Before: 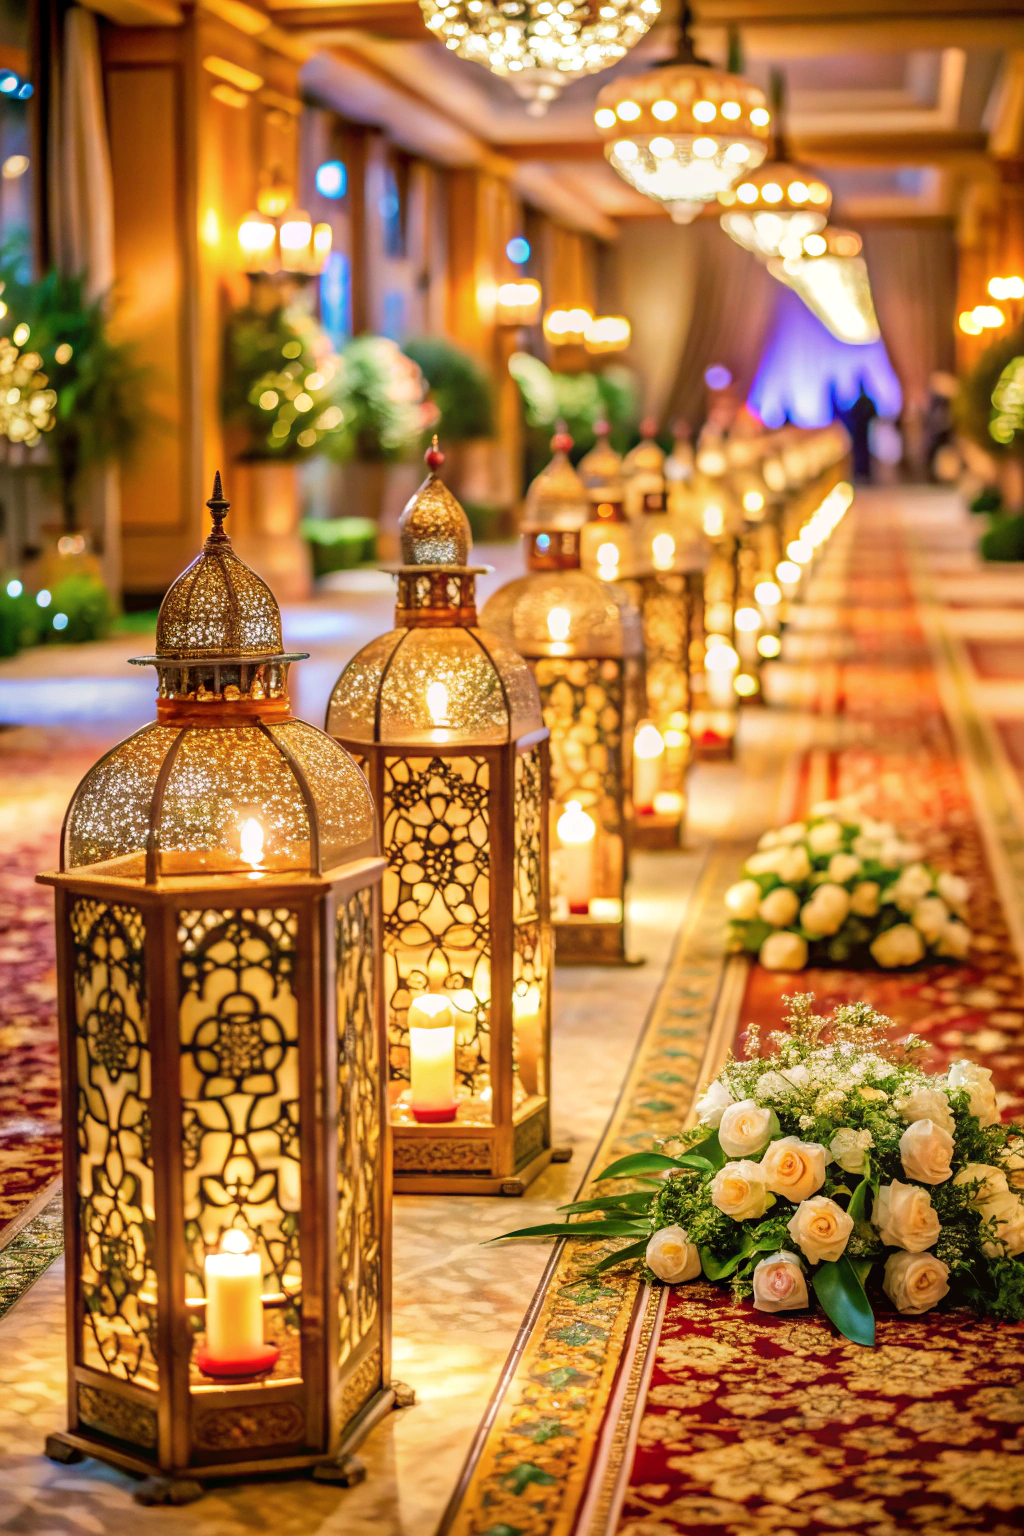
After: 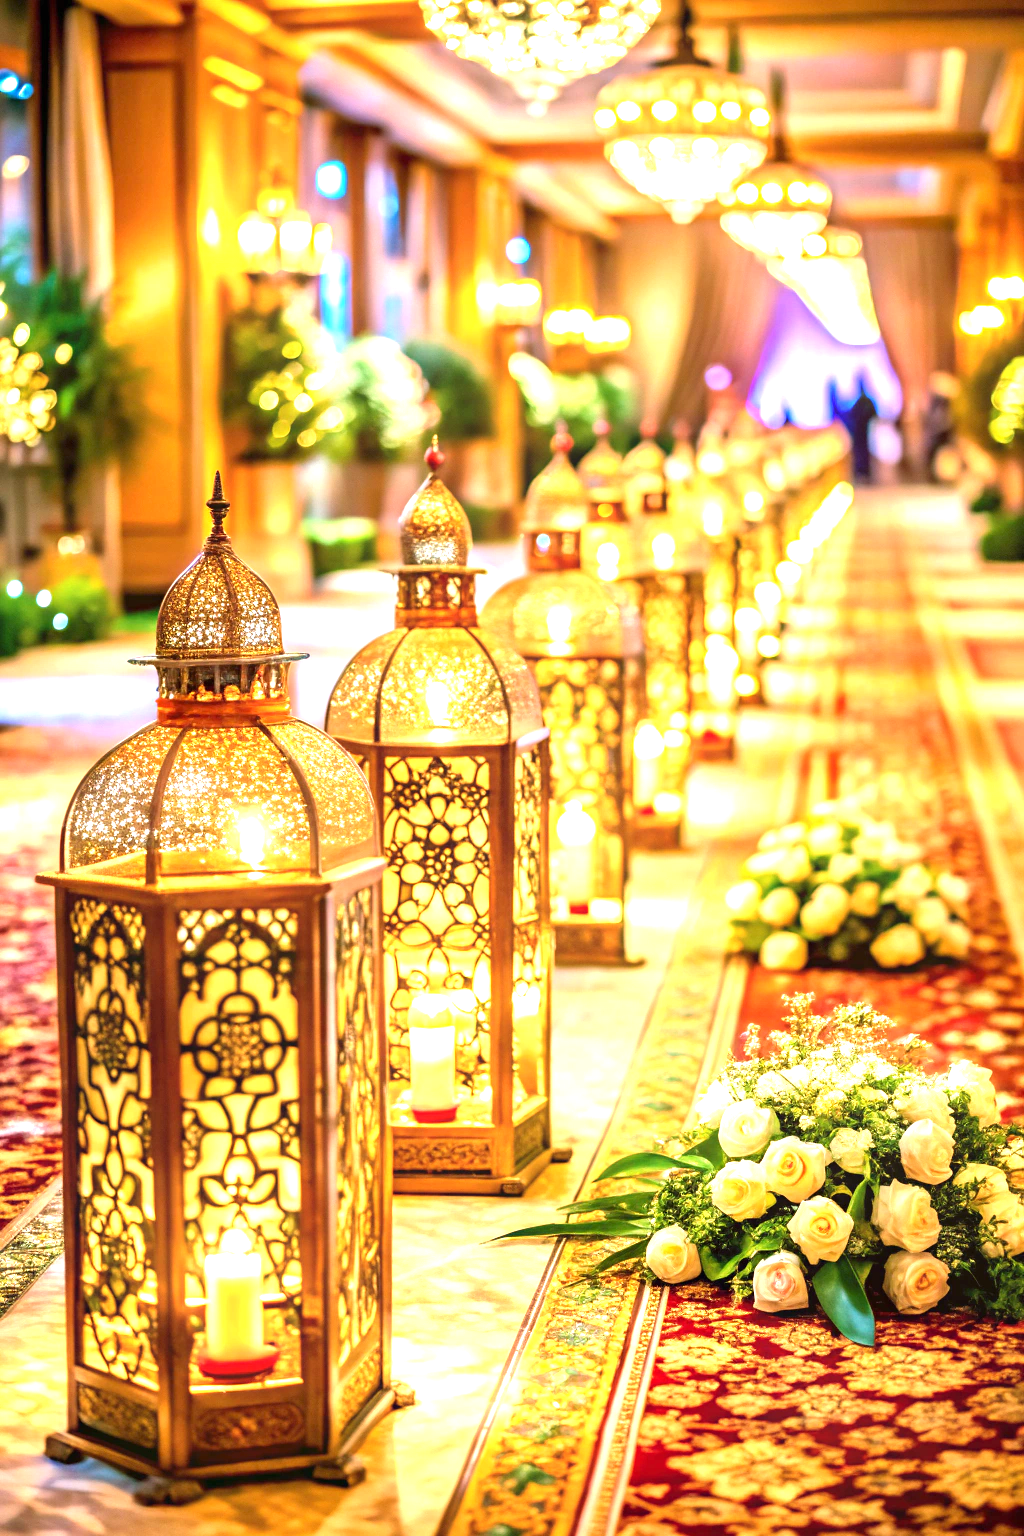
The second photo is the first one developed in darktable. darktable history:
exposure: black level correction 0, exposure 1.354 EV, compensate highlight preservation false
